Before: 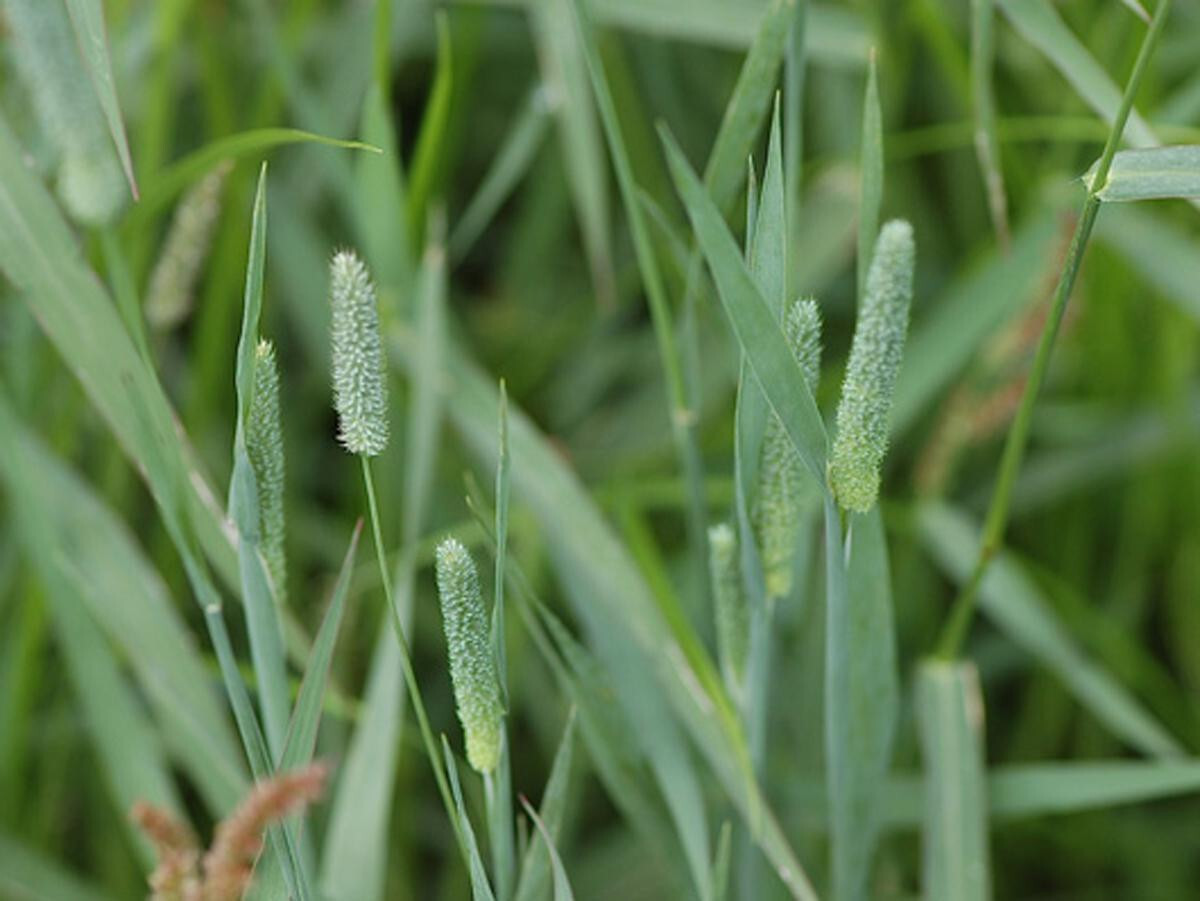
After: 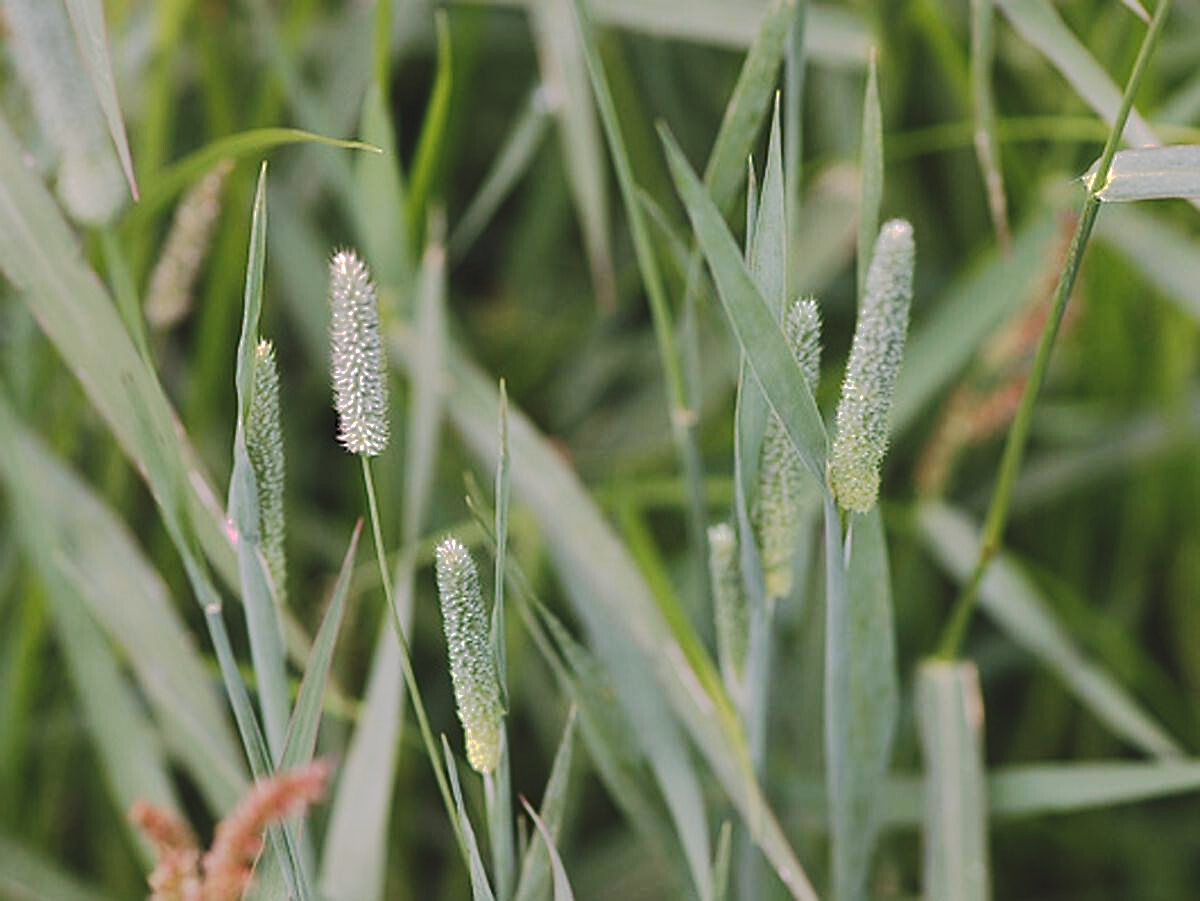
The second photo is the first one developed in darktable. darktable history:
sharpen: on, module defaults
tone equalizer: -8 EV -0.417 EV, -7 EV -0.389 EV, -6 EV -0.333 EV, -5 EV -0.222 EV, -3 EV 0.222 EV, -2 EV 0.333 EV, -1 EV 0.389 EV, +0 EV 0.417 EV, edges refinement/feathering 500, mask exposure compensation -1.57 EV, preserve details no
tone curve: curves: ch0 [(0, 0) (0.003, 0.098) (0.011, 0.099) (0.025, 0.103) (0.044, 0.114) (0.069, 0.13) (0.1, 0.142) (0.136, 0.161) (0.177, 0.189) (0.224, 0.224) (0.277, 0.266) (0.335, 0.32) (0.399, 0.38) (0.468, 0.45) (0.543, 0.522) (0.623, 0.598) (0.709, 0.669) (0.801, 0.731) (0.898, 0.786) (1, 1)], preserve colors none
white balance: red 1.188, blue 1.11
